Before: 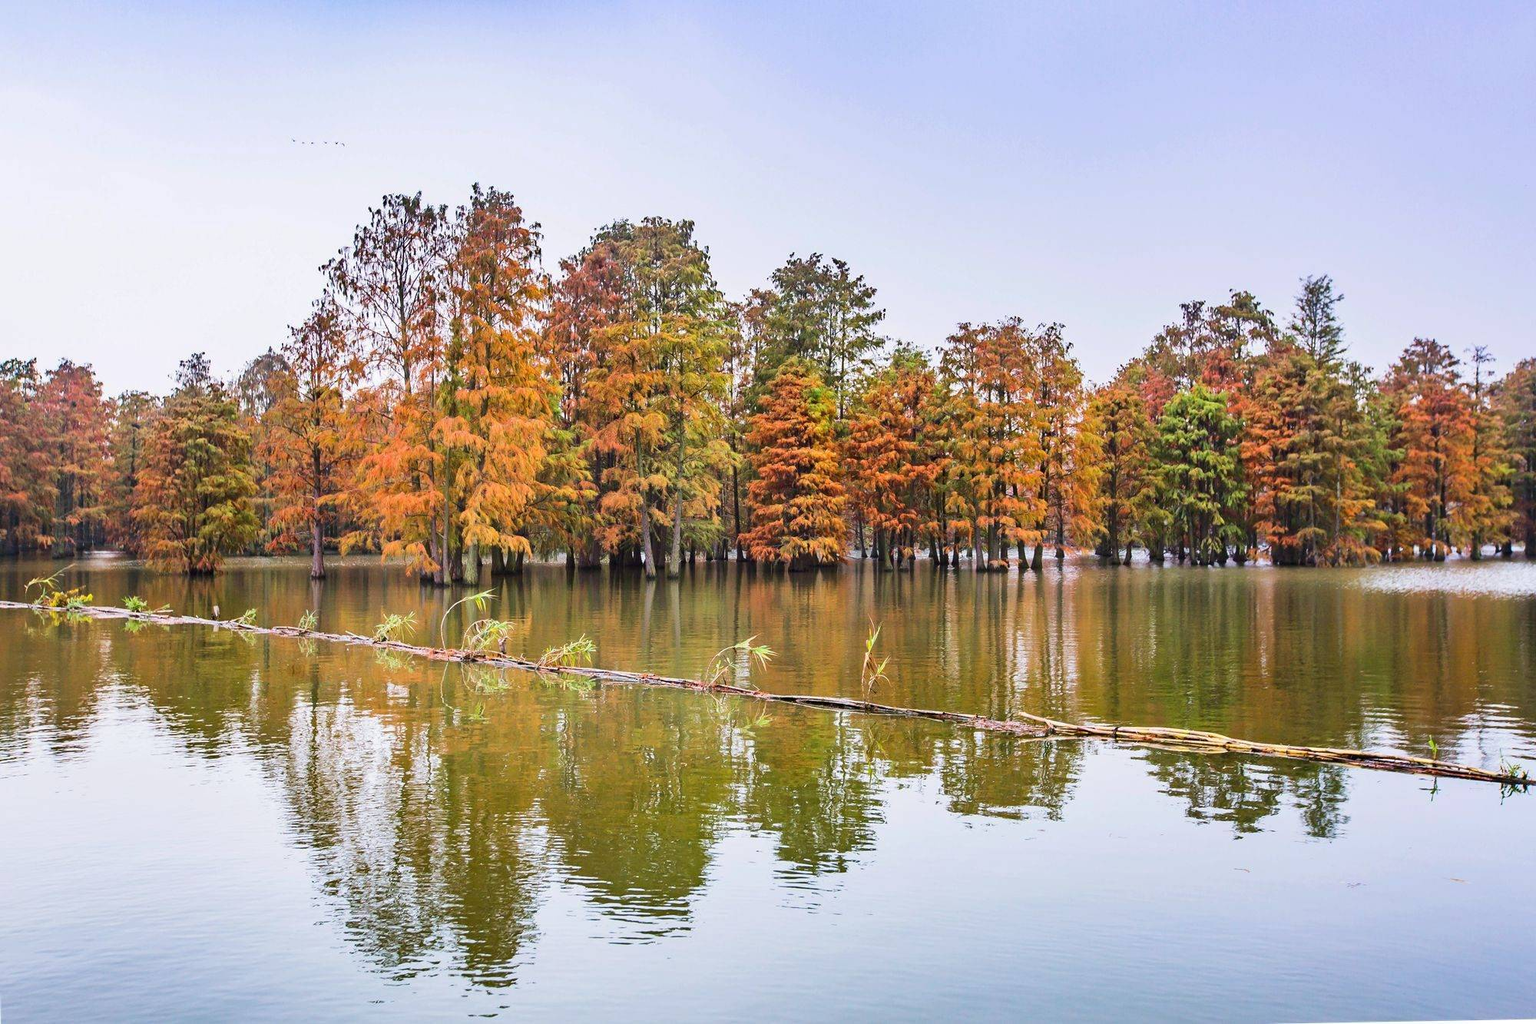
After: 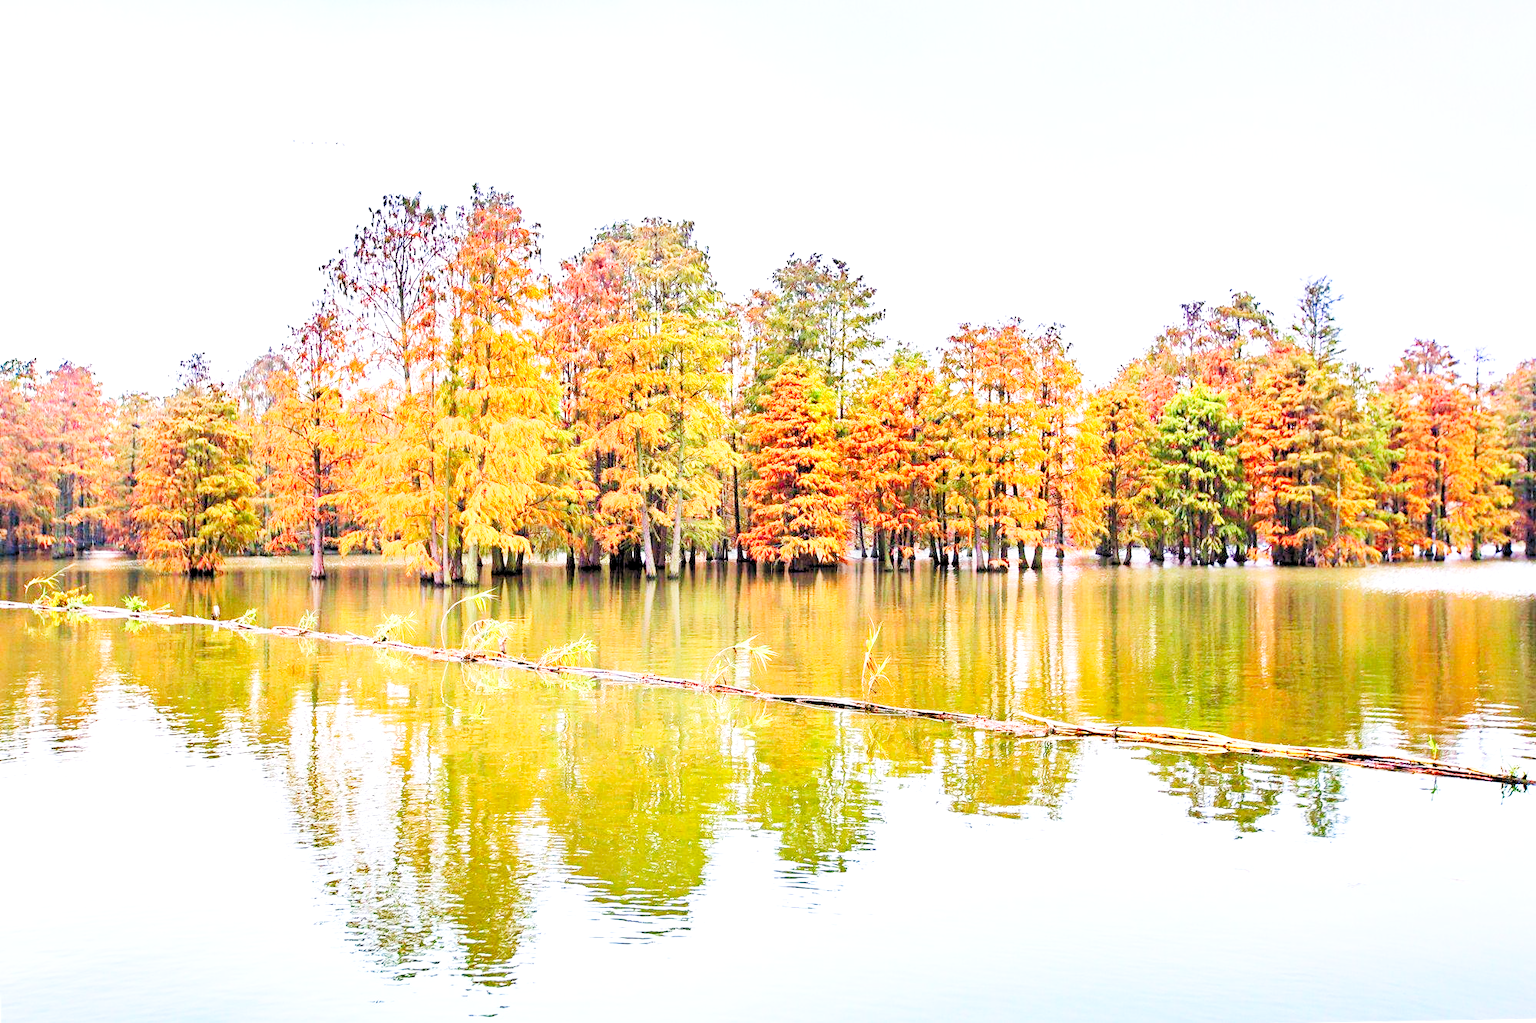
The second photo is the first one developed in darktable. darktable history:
base curve: curves: ch0 [(0, 0.003) (0.001, 0.002) (0.006, 0.004) (0.02, 0.022) (0.048, 0.086) (0.094, 0.234) (0.162, 0.431) (0.258, 0.629) (0.385, 0.8) (0.548, 0.918) (0.751, 0.988) (1, 1)], preserve colors none
levels: levels [0.072, 0.414, 0.976]
